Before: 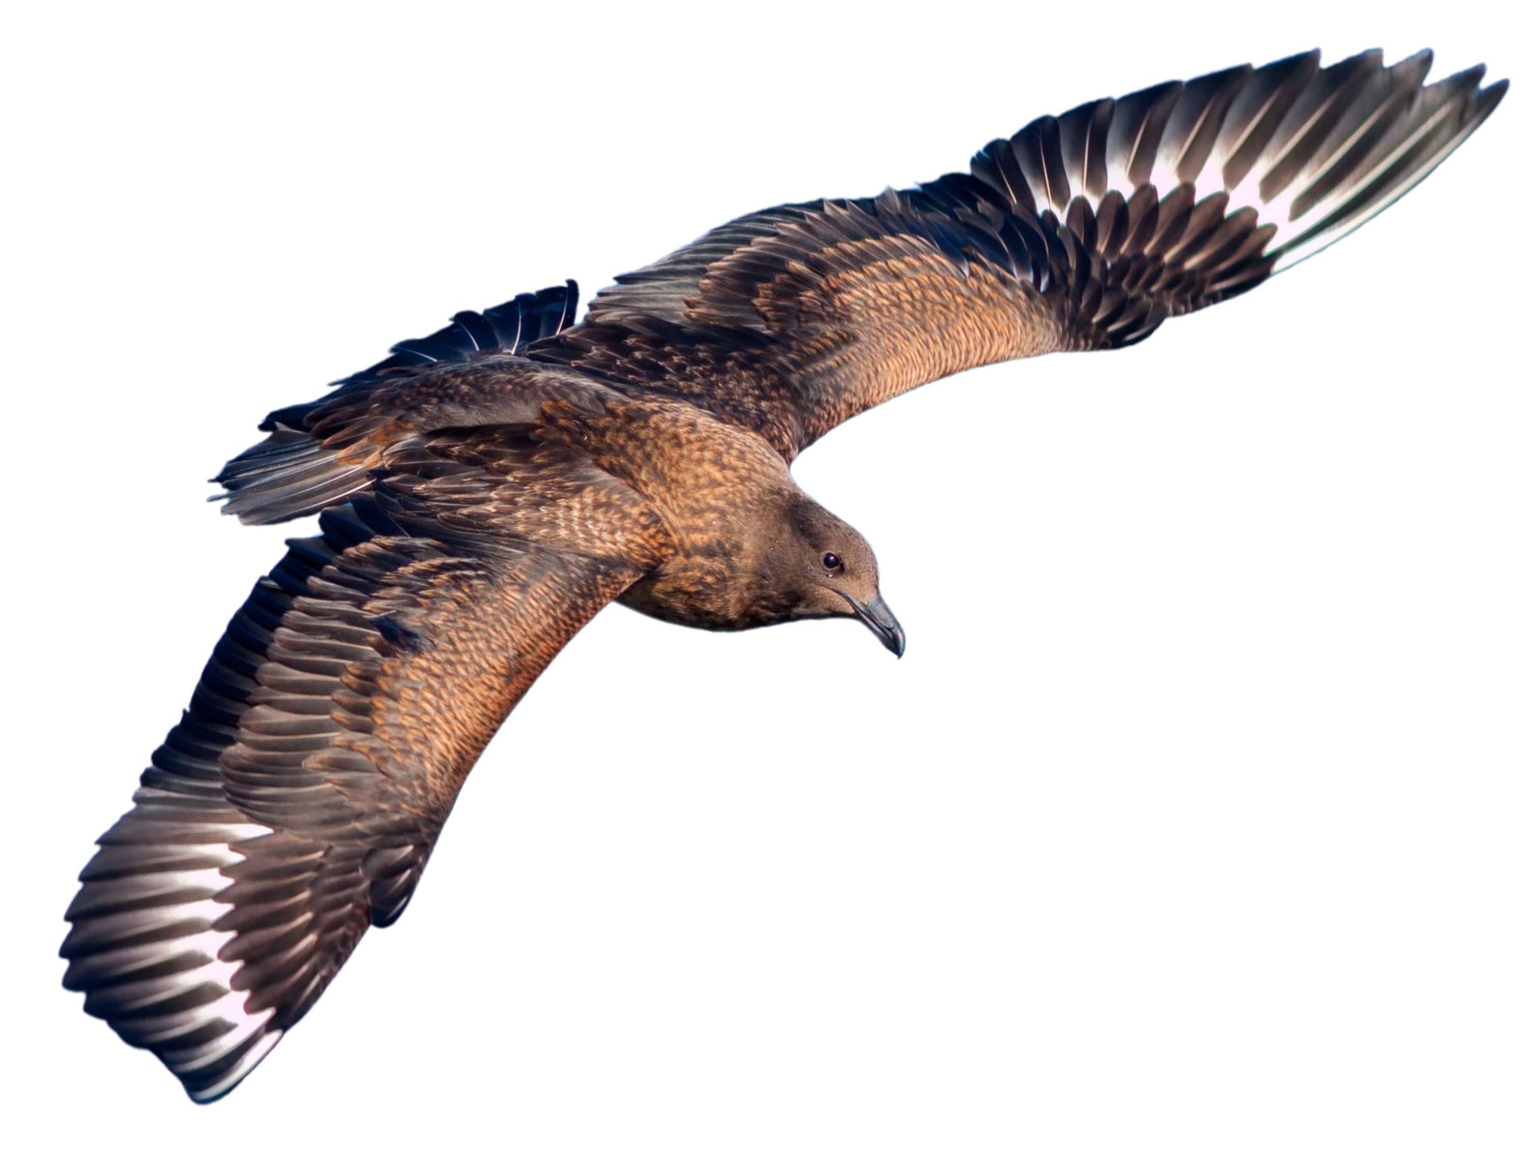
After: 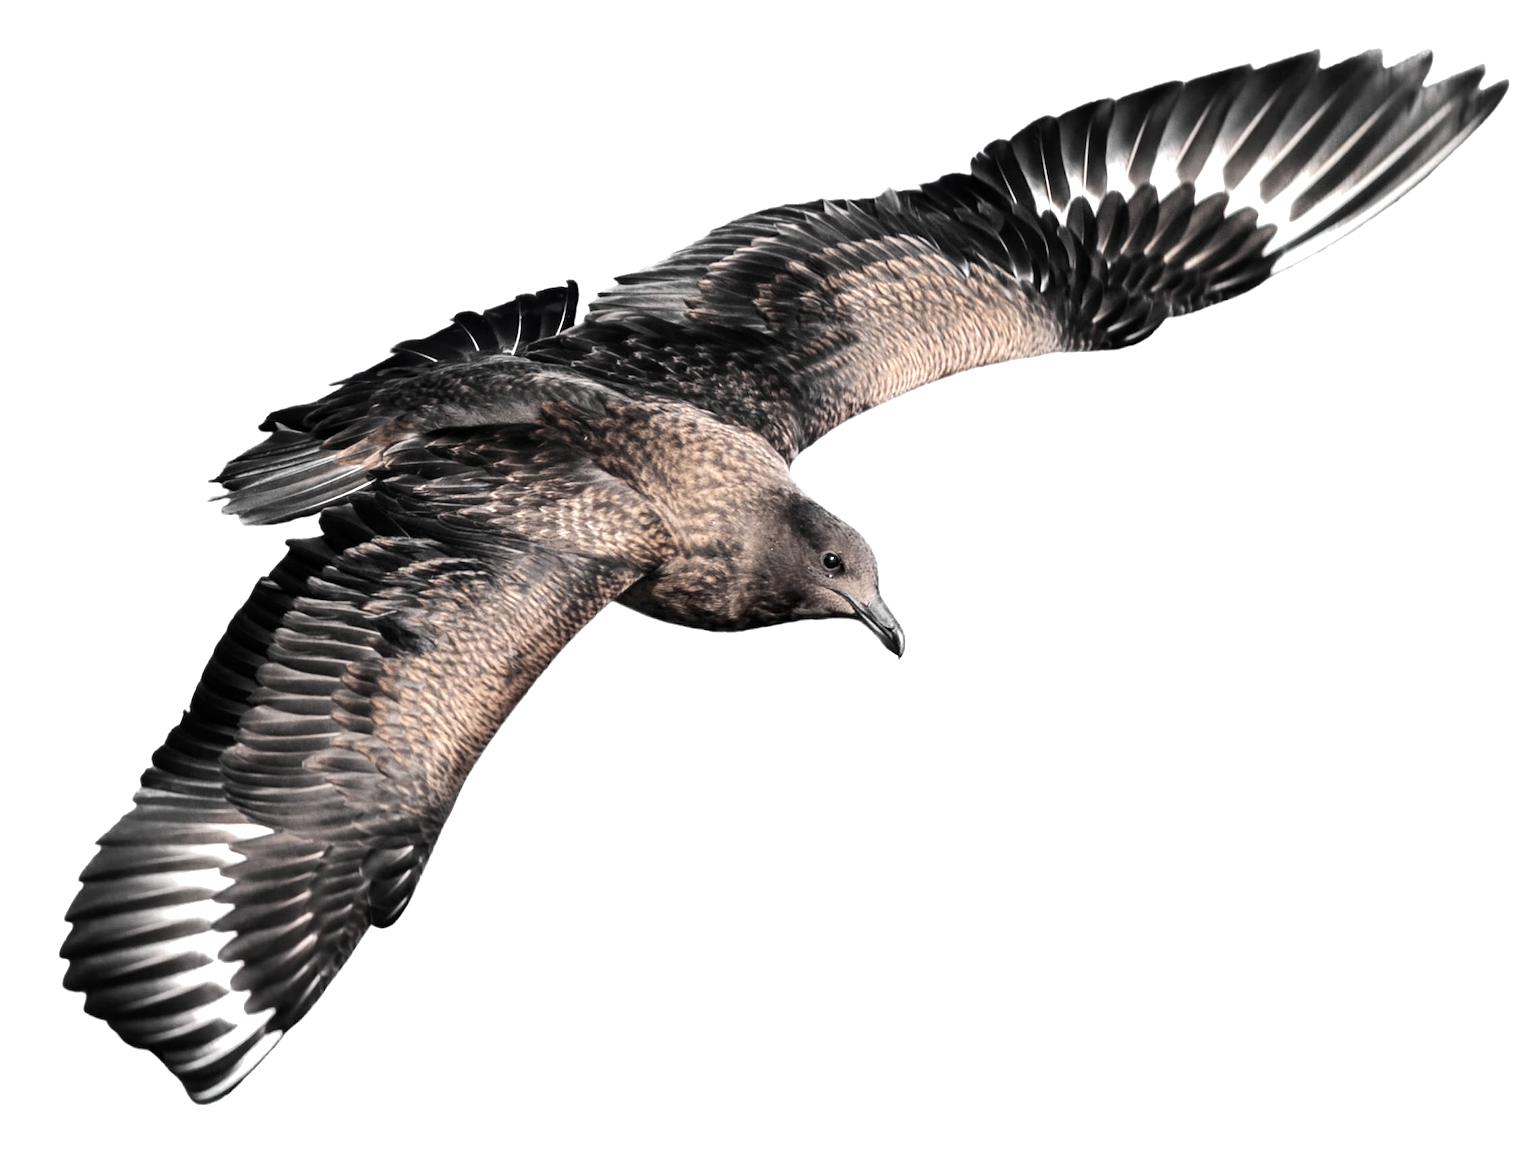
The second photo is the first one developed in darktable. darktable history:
tone equalizer: -8 EV -0.75 EV, -7 EV -0.7 EV, -6 EV -0.6 EV, -5 EV -0.4 EV, -3 EV 0.4 EV, -2 EV 0.6 EV, -1 EV 0.7 EV, +0 EV 0.75 EV, edges refinement/feathering 500, mask exposure compensation -1.57 EV, preserve details no
color zones: curves: ch0 [(0, 0.613) (0.01, 0.613) (0.245, 0.448) (0.498, 0.529) (0.642, 0.665) (0.879, 0.777) (0.99, 0.613)]; ch1 [(0, 0.035) (0.121, 0.189) (0.259, 0.197) (0.415, 0.061) (0.589, 0.022) (0.732, 0.022) (0.857, 0.026) (0.991, 0.053)]
